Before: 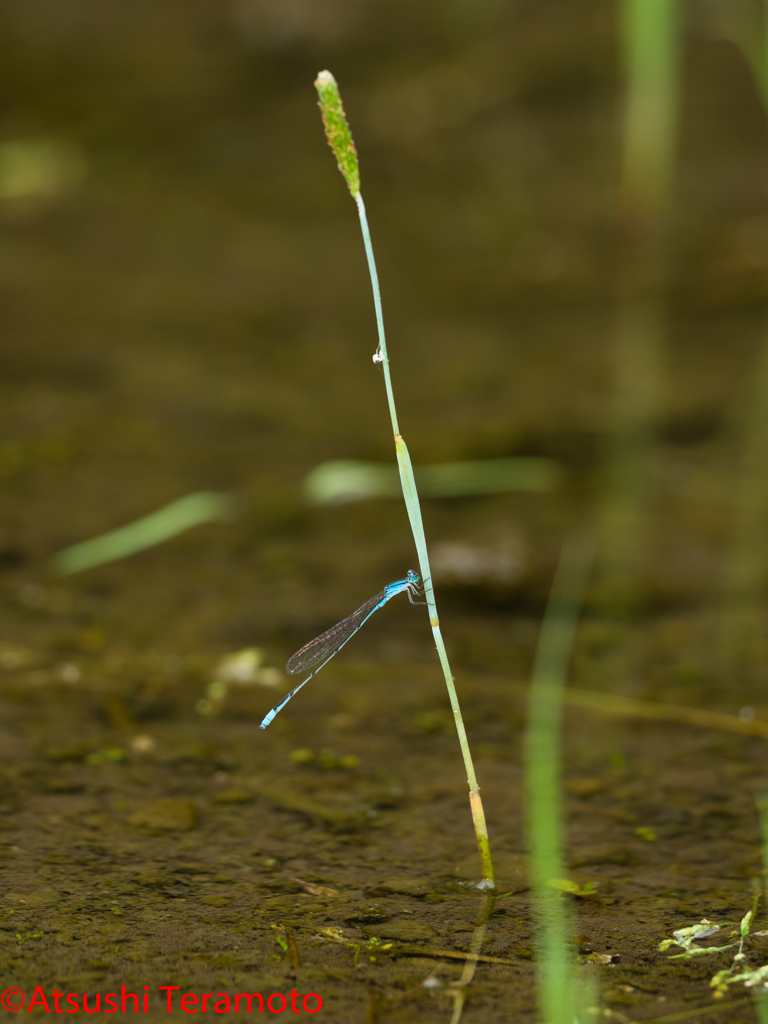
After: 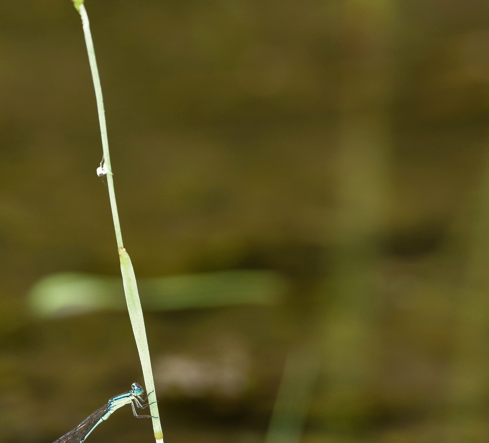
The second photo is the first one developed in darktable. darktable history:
exposure: exposure 0.2 EV, compensate highlight preservation false
split-toning: shadows › hue 290.82°, shadows › saturation 0.34, highlights › saturation 0.38, balance 0, compress 50%
crop: left 36.005%, top 18.293%, right 0.31%, bottom 38.444%
